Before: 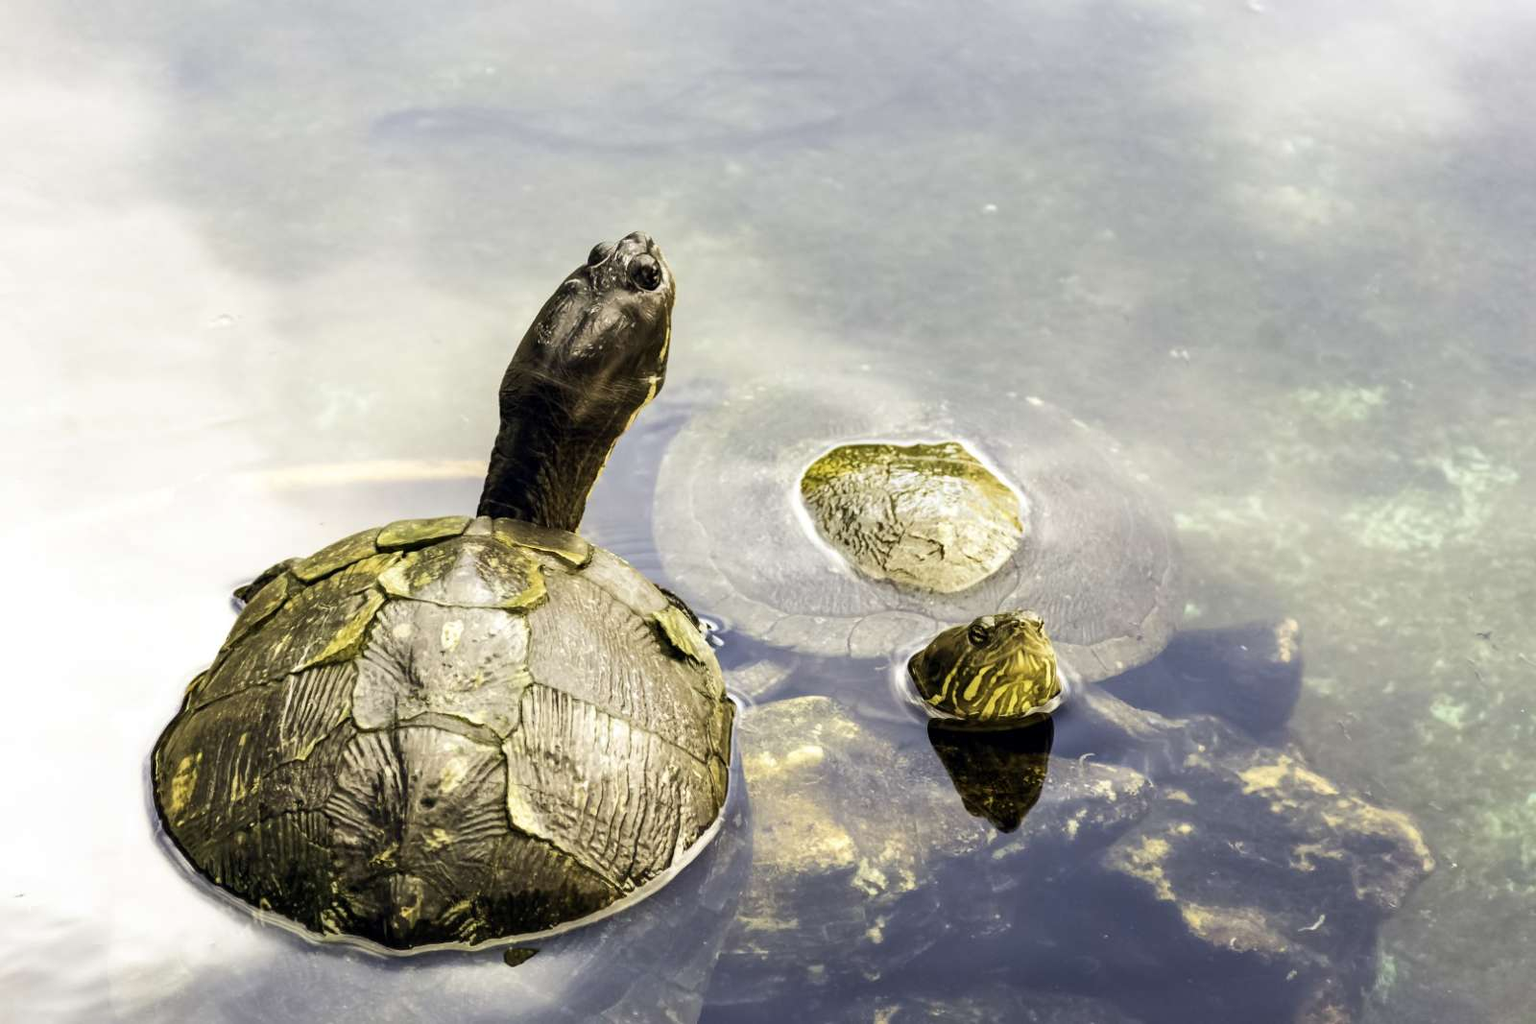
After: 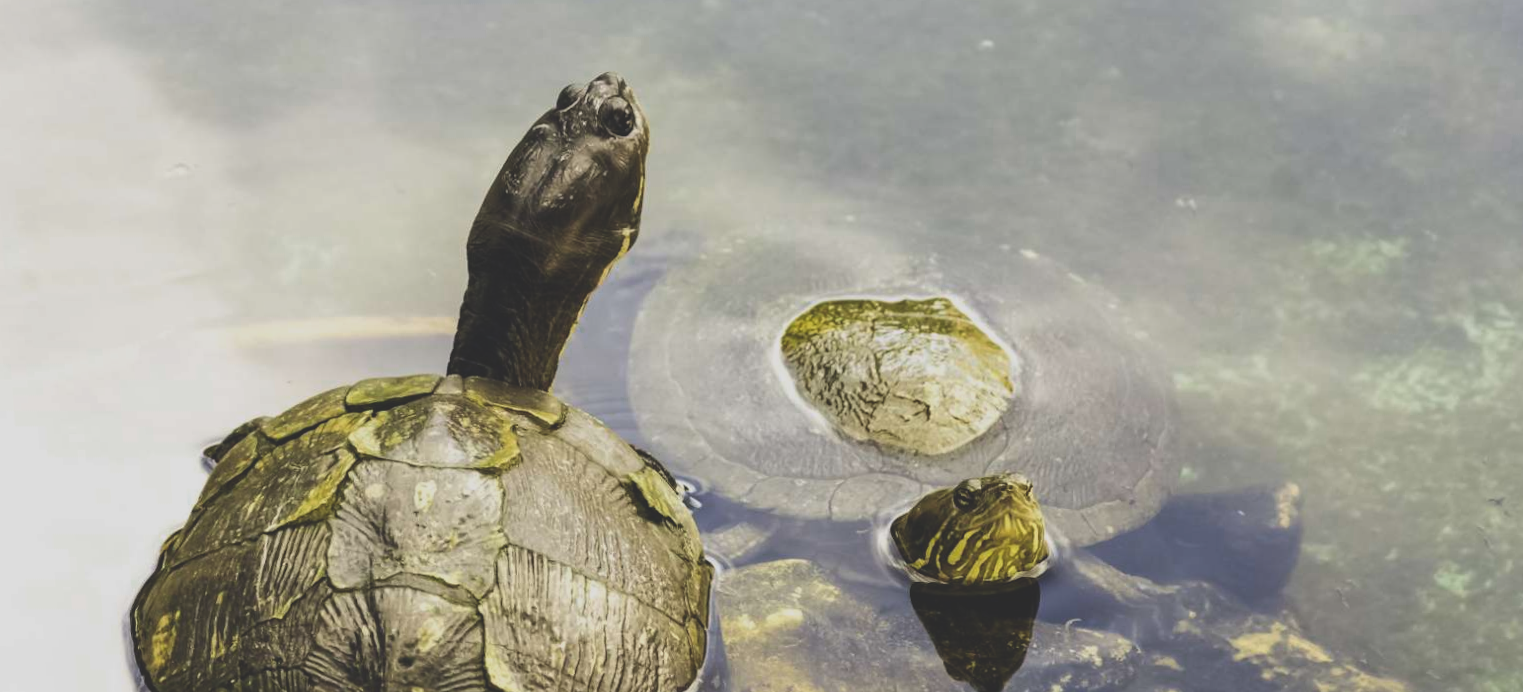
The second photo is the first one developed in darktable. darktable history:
exposure: black level correction -0.036, exposure -0.497 EV, compensate highlight preservation false
crop: top 16.727%, bottom 16.727%
color zones: curves: ch0 [(0.25, 0.5) (0.636, 0.25) (0.75, 0.5)]
contrast brightness saturation: contrast 0.04, saturation 0.16
rotate and perspective: rotation 0.074°, lens shift (vertical) 0.096, lens shift (horizontal) -0.041, crop left 0.043, crop right 0.952, crop top 0.024, crop bottom 0.979
